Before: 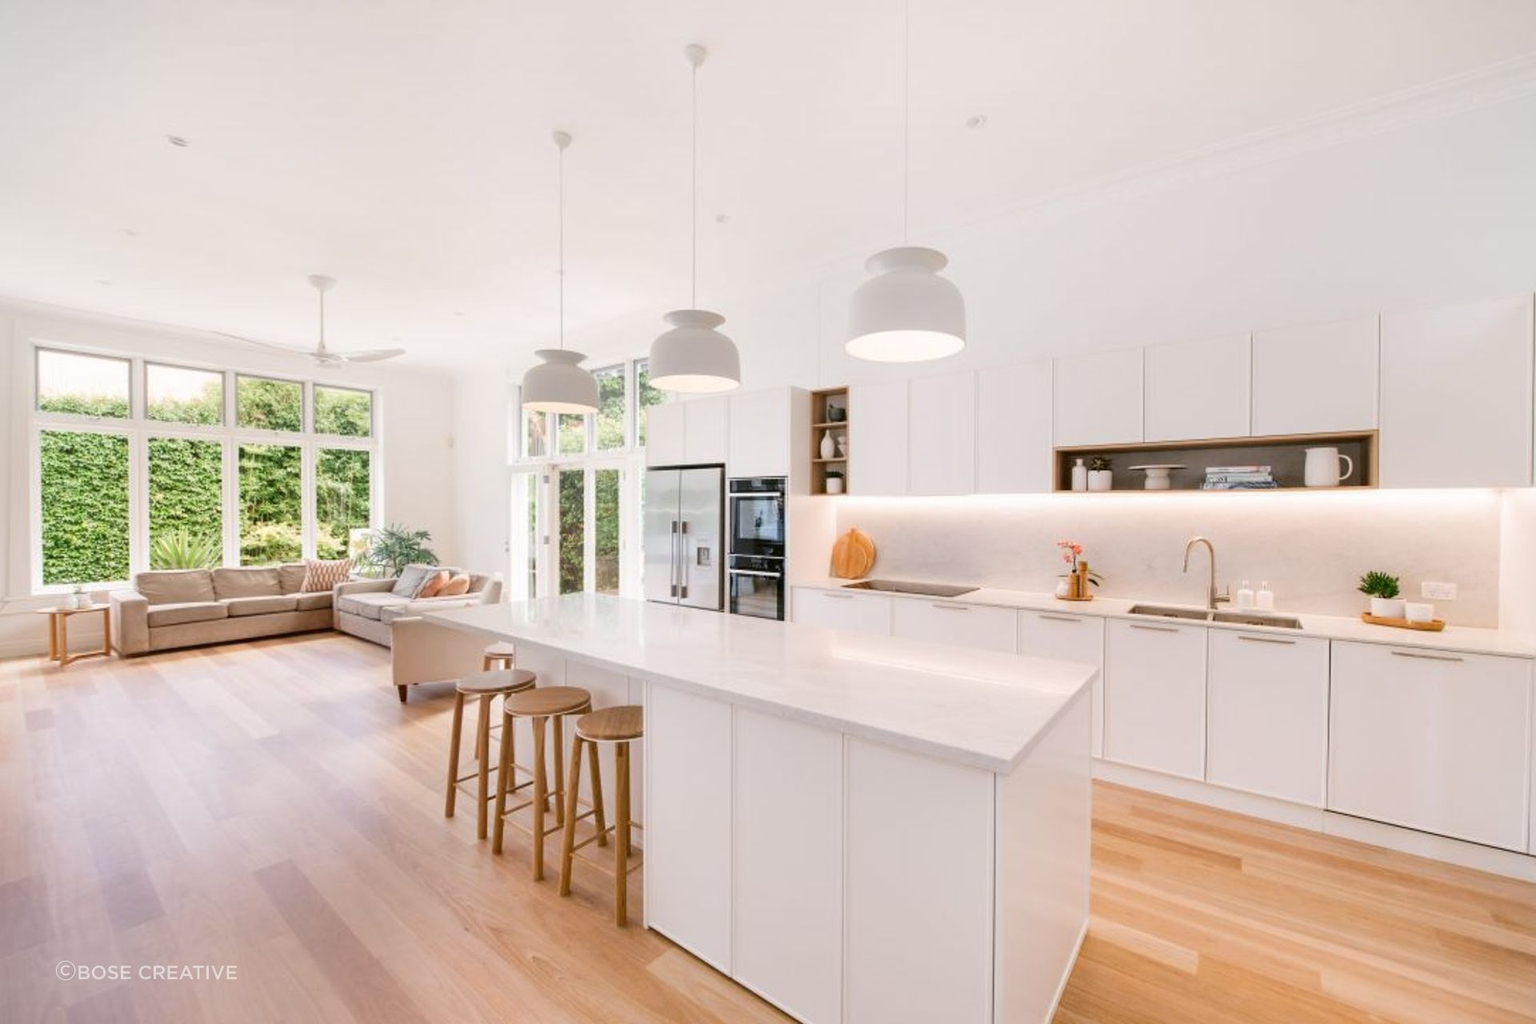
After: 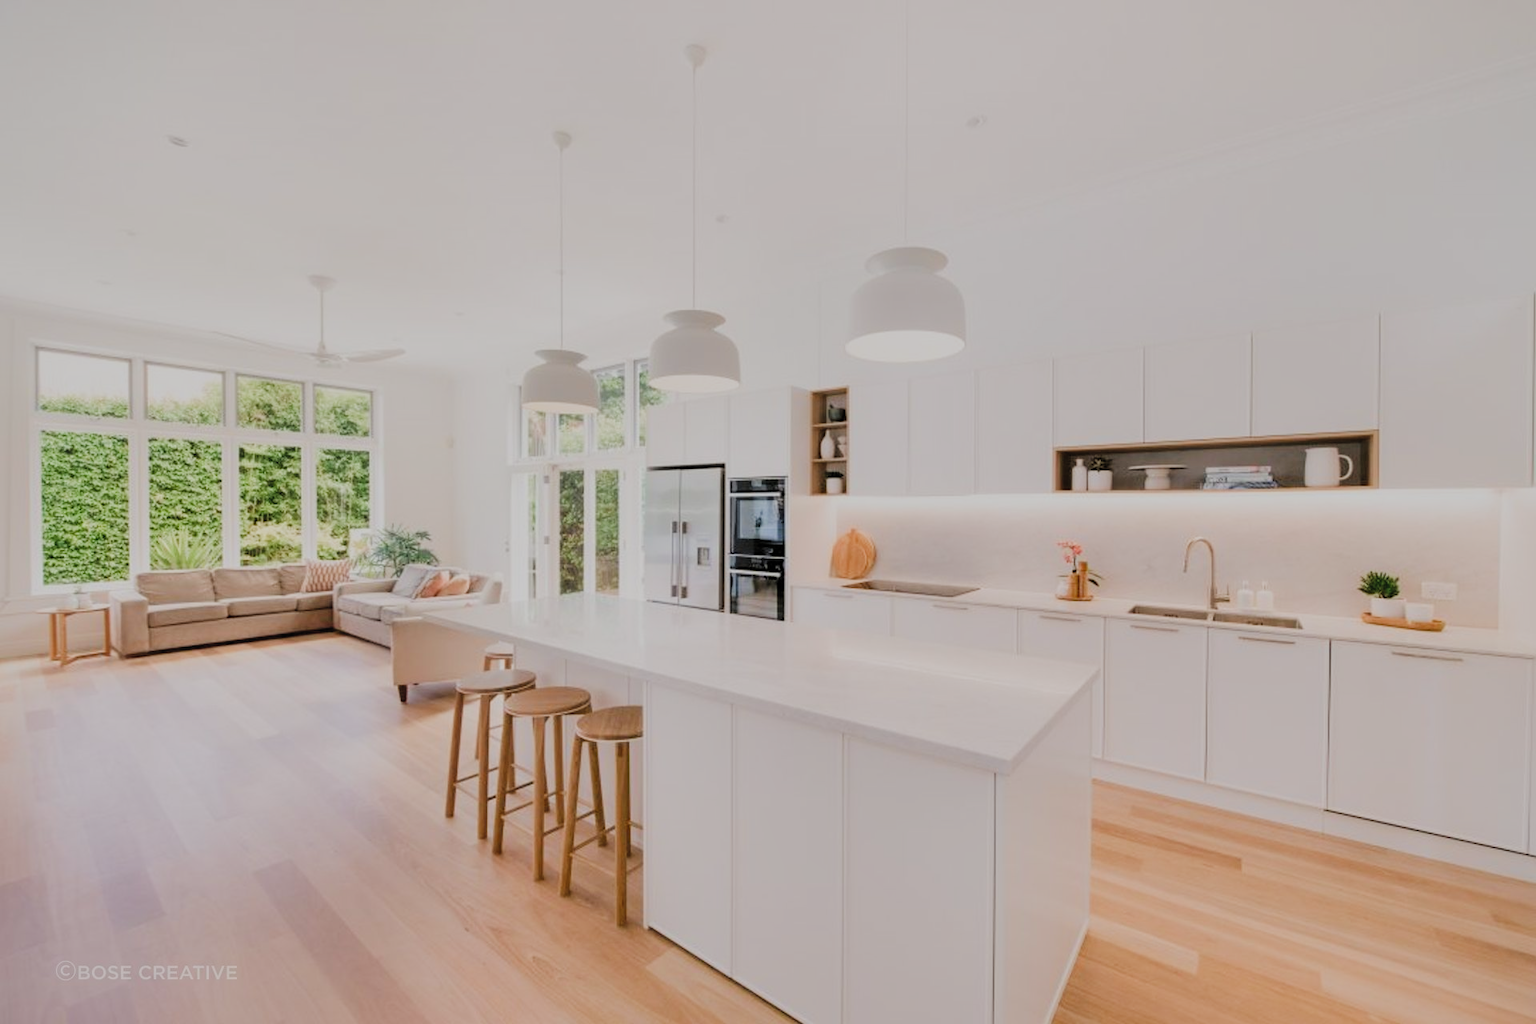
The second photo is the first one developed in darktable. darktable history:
tone equalizer: -8 EV -0.454 EV, -7 EV -0.426 EV, -6 EV -0.357 EV, -5 EV -0.257 EV, -3 EV 0.233 EV, -2 EV 0.315 EV, -1 EV 0.37 EV, +0 EV 0.416 EV, edges refinement/feathering 500, mask exposure compensation -1.57 EV, preserve details no
filmic rgb: black relative exposure -6.63 EV, white relative exposure 4.73 EV, threshold 5.99 EV, hardness 3.12, contrast 0.81, color science v5 (2021), contrast in shadows safe, contrast in highlights safe, enable highlight reconstruction true
contrast brightness saturation: contrast 0.1, brightness 0.017, saturation 0.02
shadows and highlights: shadows -20.38, white point adjustment -1.94, highlights -34.73
